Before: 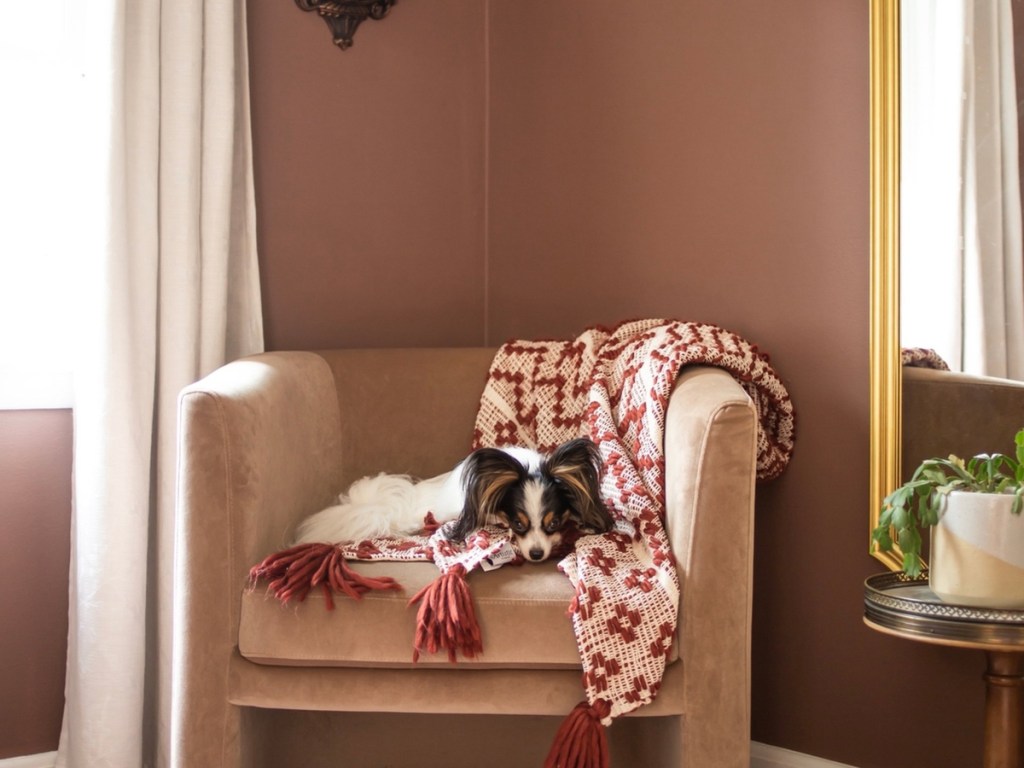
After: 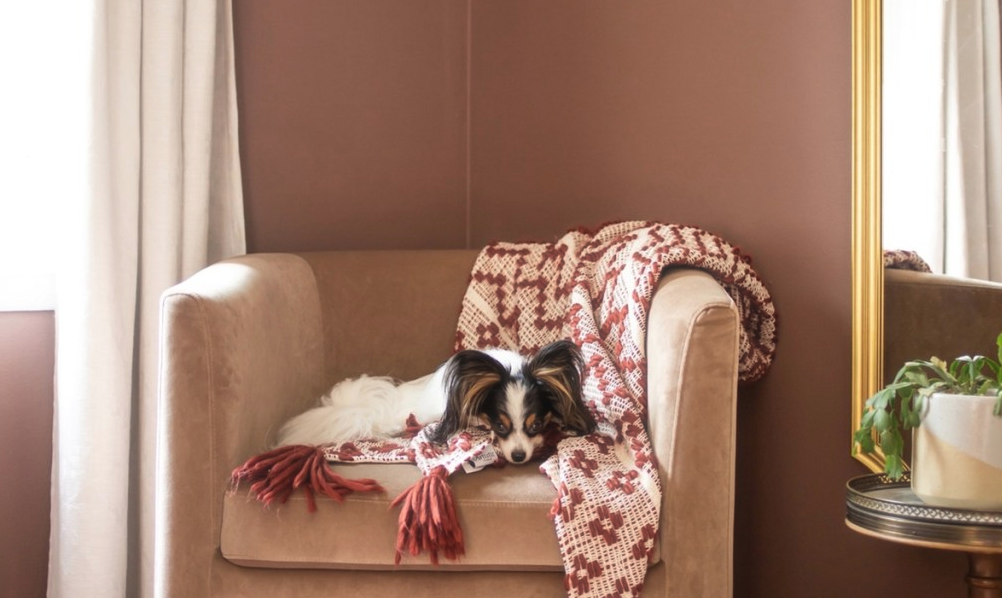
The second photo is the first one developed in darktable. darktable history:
crop and rotate: left 1.814%, top 12.818%, right 0.25%, bottom 9.225%
haze removal: strength -0.1, adaptive false
